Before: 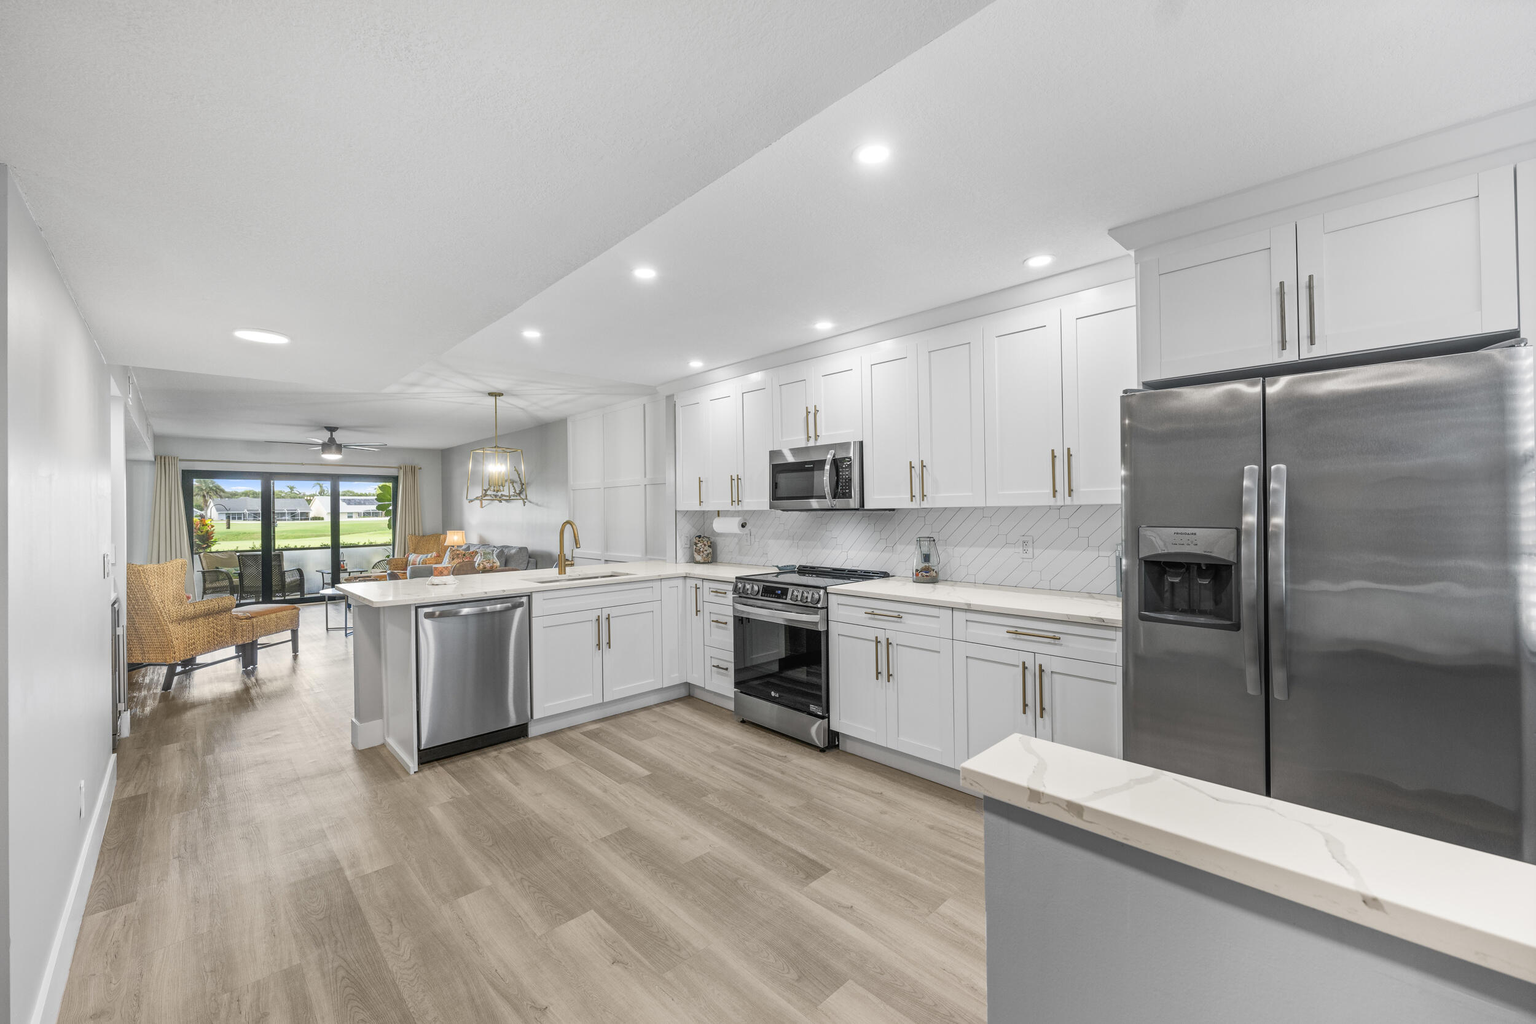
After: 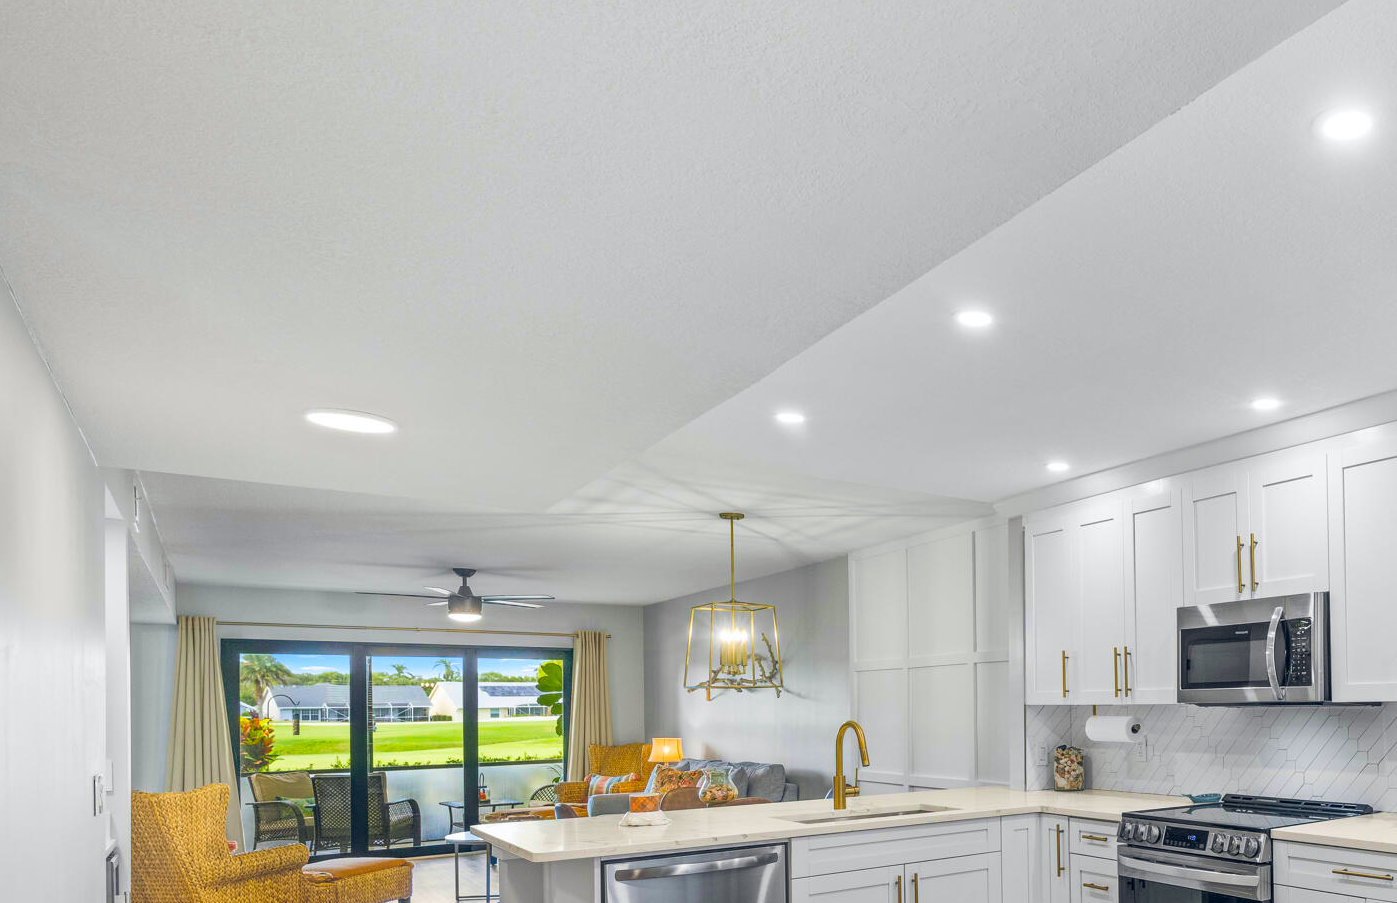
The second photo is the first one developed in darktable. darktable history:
color balance rgb: global offset › chroma 0.099%, global offset › hue 250.91°, linear chroma grading › shadows -29.893%, linear chroma grading › global chroma 35.636%, perceptual saturation grading › global saturation 25.864%, global vibrance 30.504%
crop and rotate: left 3.022%, top 7.665%, right 41.083%, bottom 38.145%
velvia: on, module defaults
